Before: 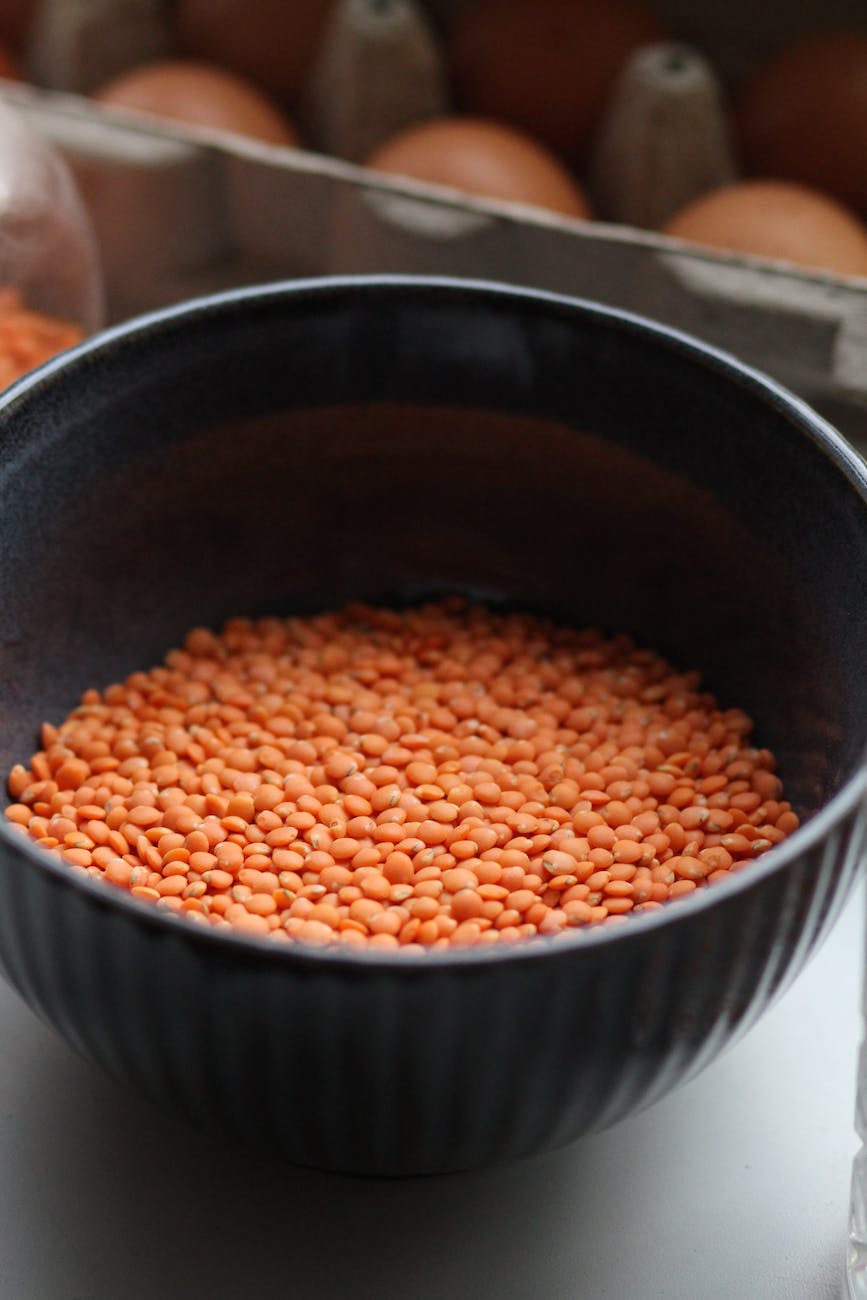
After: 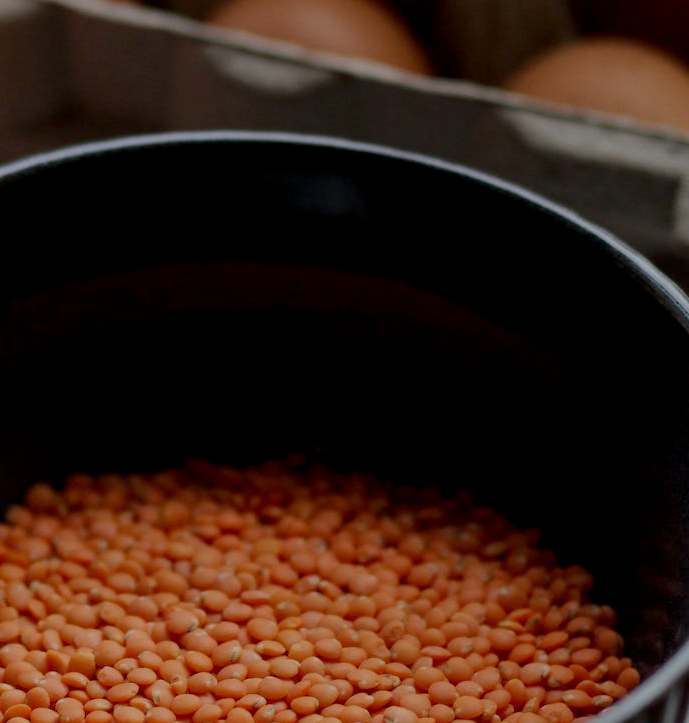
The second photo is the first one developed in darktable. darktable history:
tone equalizer: -8 EV -2 EV, -7 EV -2 EV, -6 EV -2 EV, -5 EV -2 EV, -4 EV -2 EV, -3 EV -2 EV, -2 EV -2 EV, -1 EV -1.63 EV, +0 EV -2 EV
crop: left 18.38%, top 11.092%, right 2.134%, bottom 33.217%
shadows and highlights: shadows 0, highlights 40
exposure: black level correction 0.01, exposure 1 EV, compensate highlight preservation false
